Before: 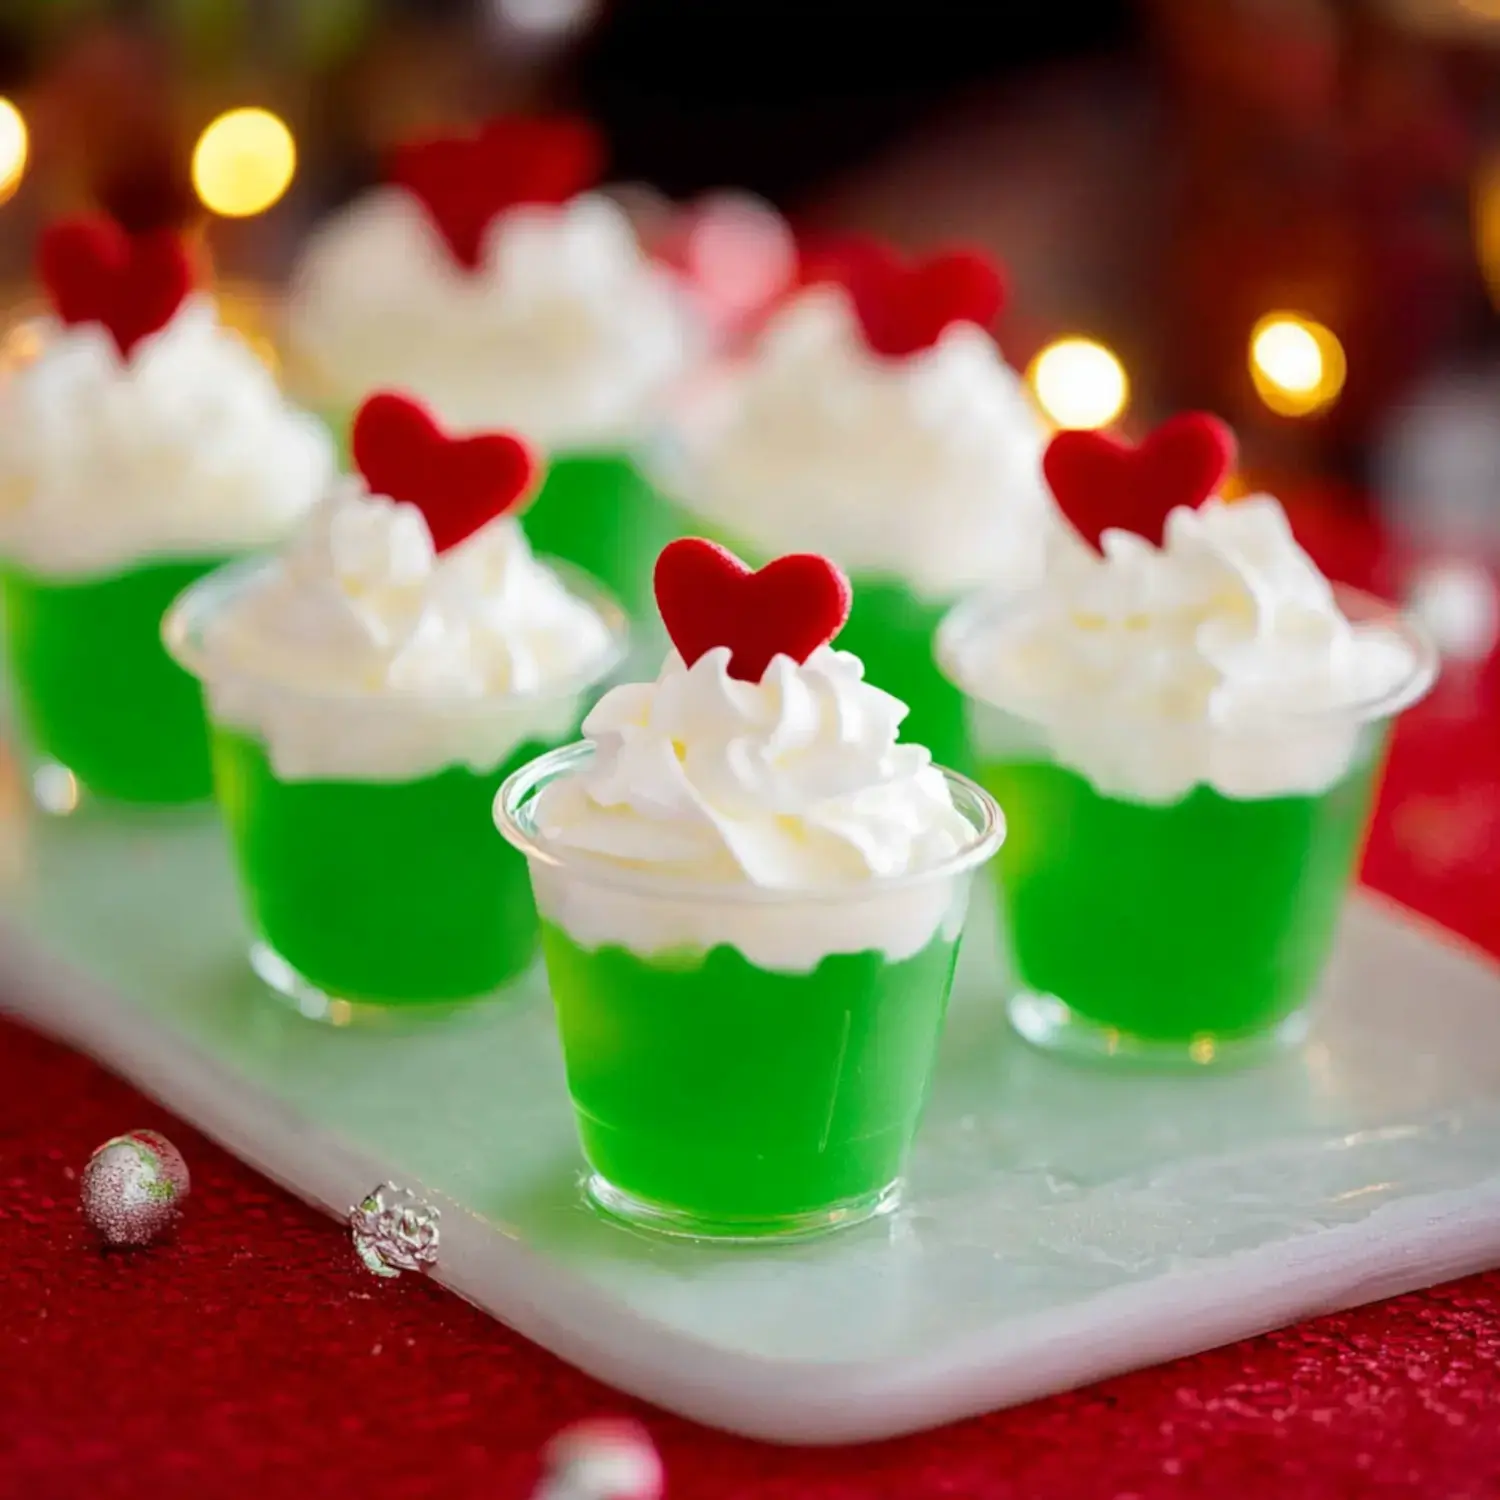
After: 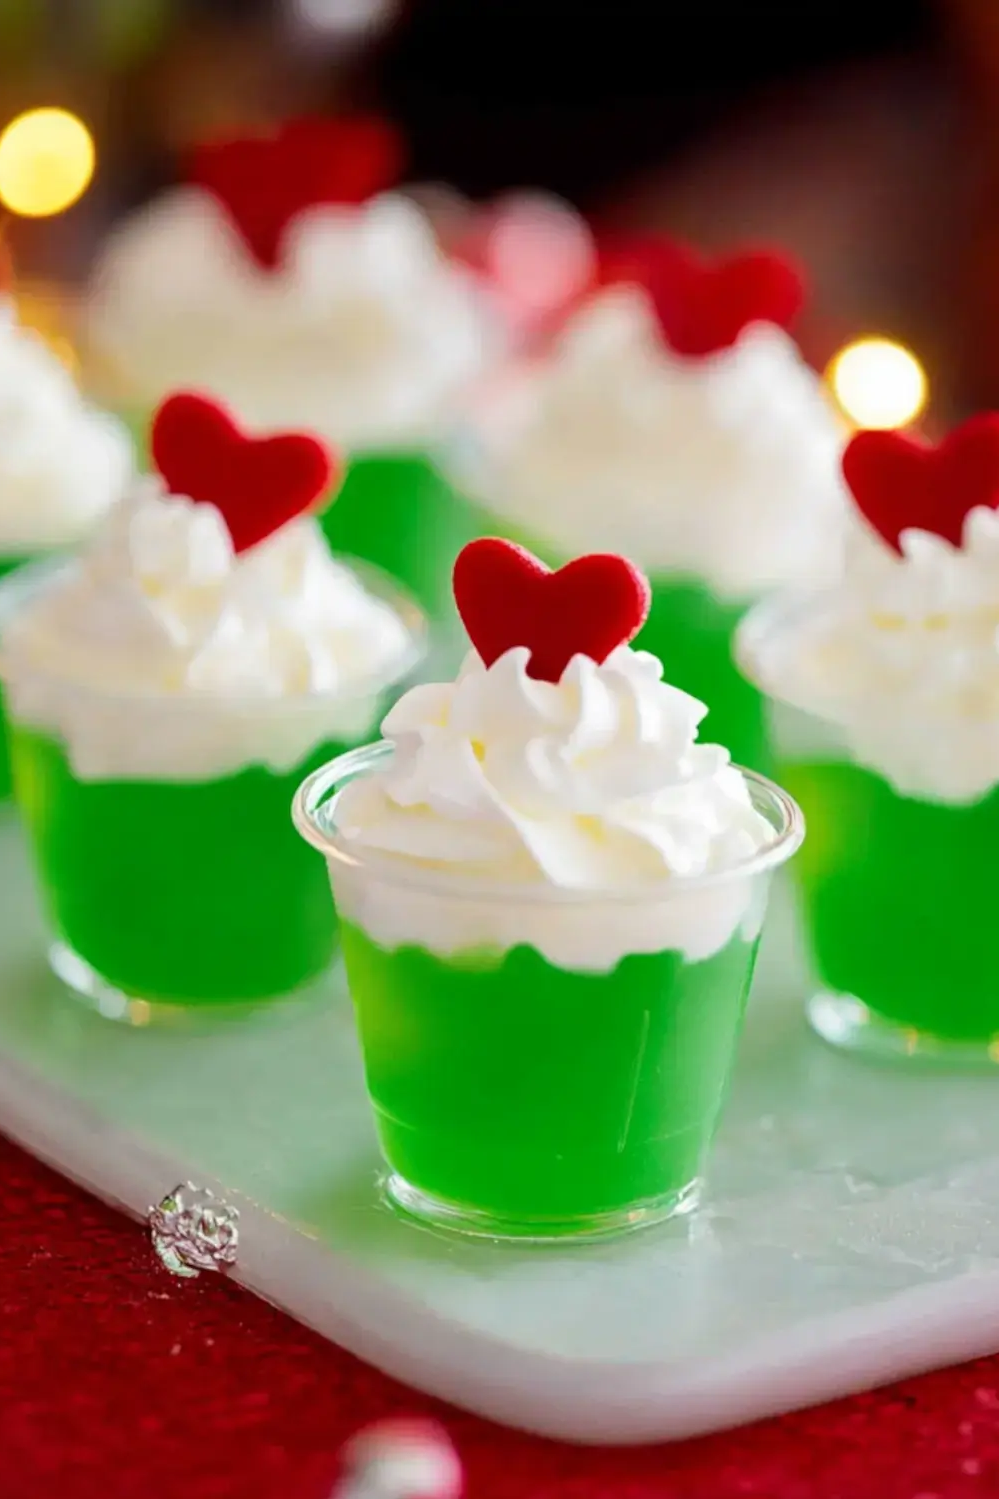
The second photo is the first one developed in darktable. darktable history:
crop and rotate: left 13.457%, right 19.929%
